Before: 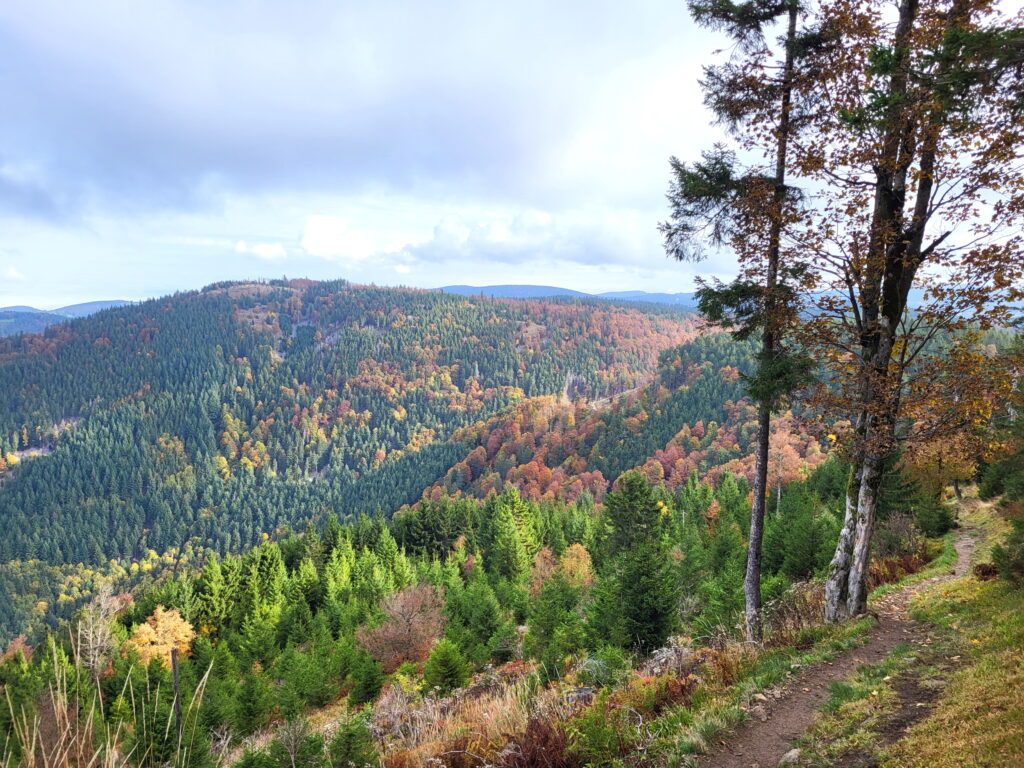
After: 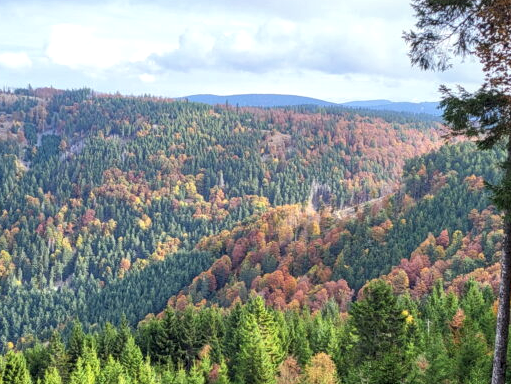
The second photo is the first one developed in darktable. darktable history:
local contrast: on, module defaults
crop: left 25%, top 25%, right 25%, bottom 25%
